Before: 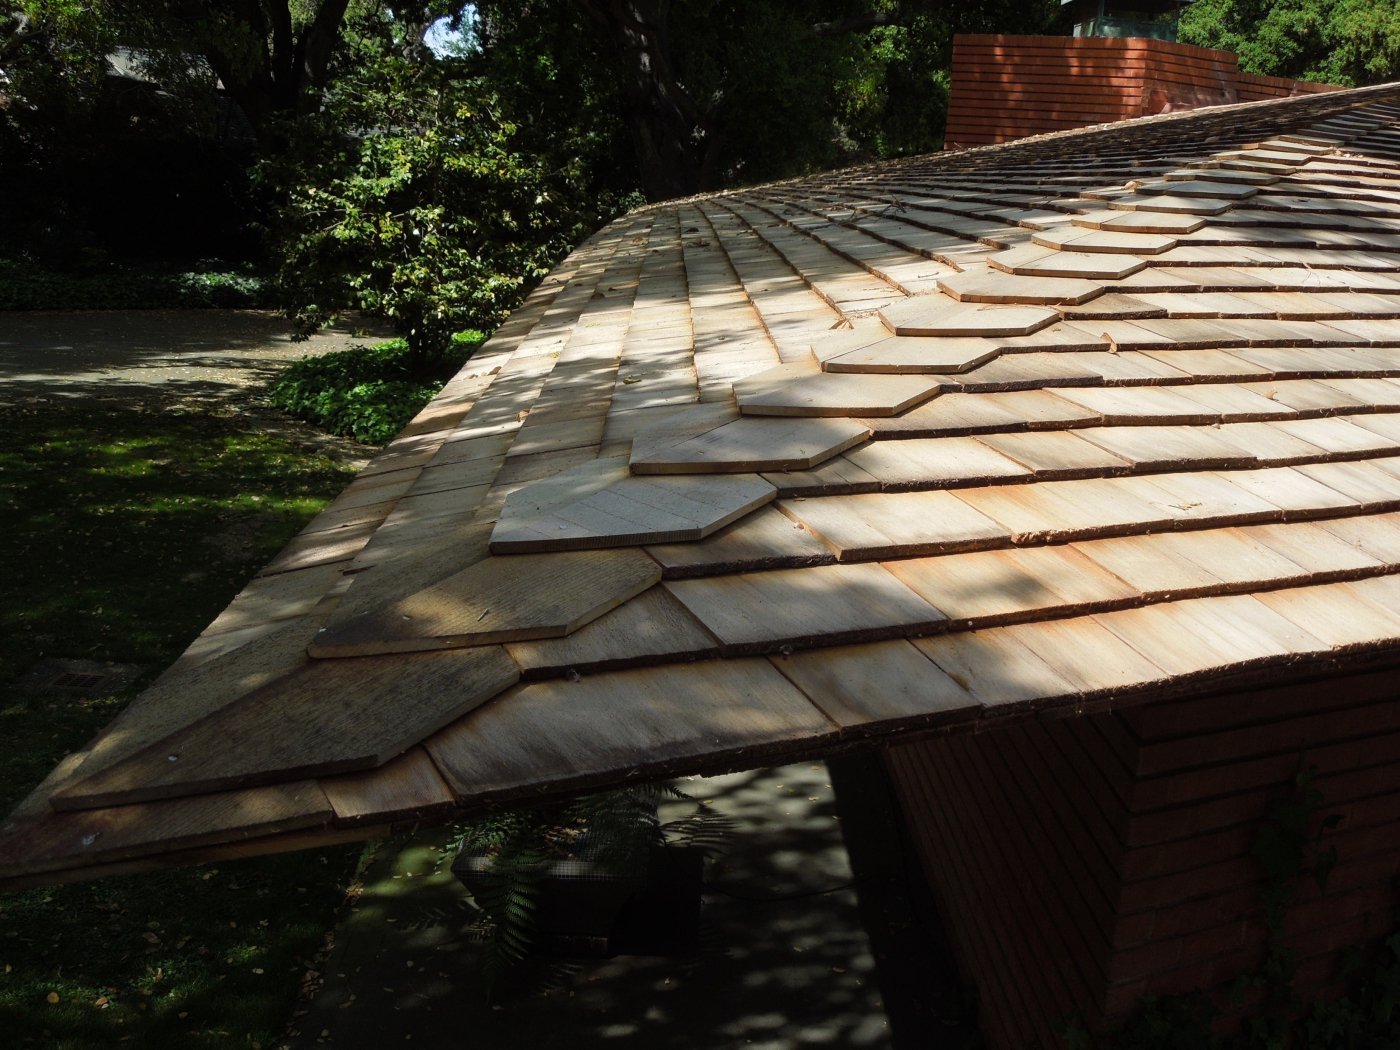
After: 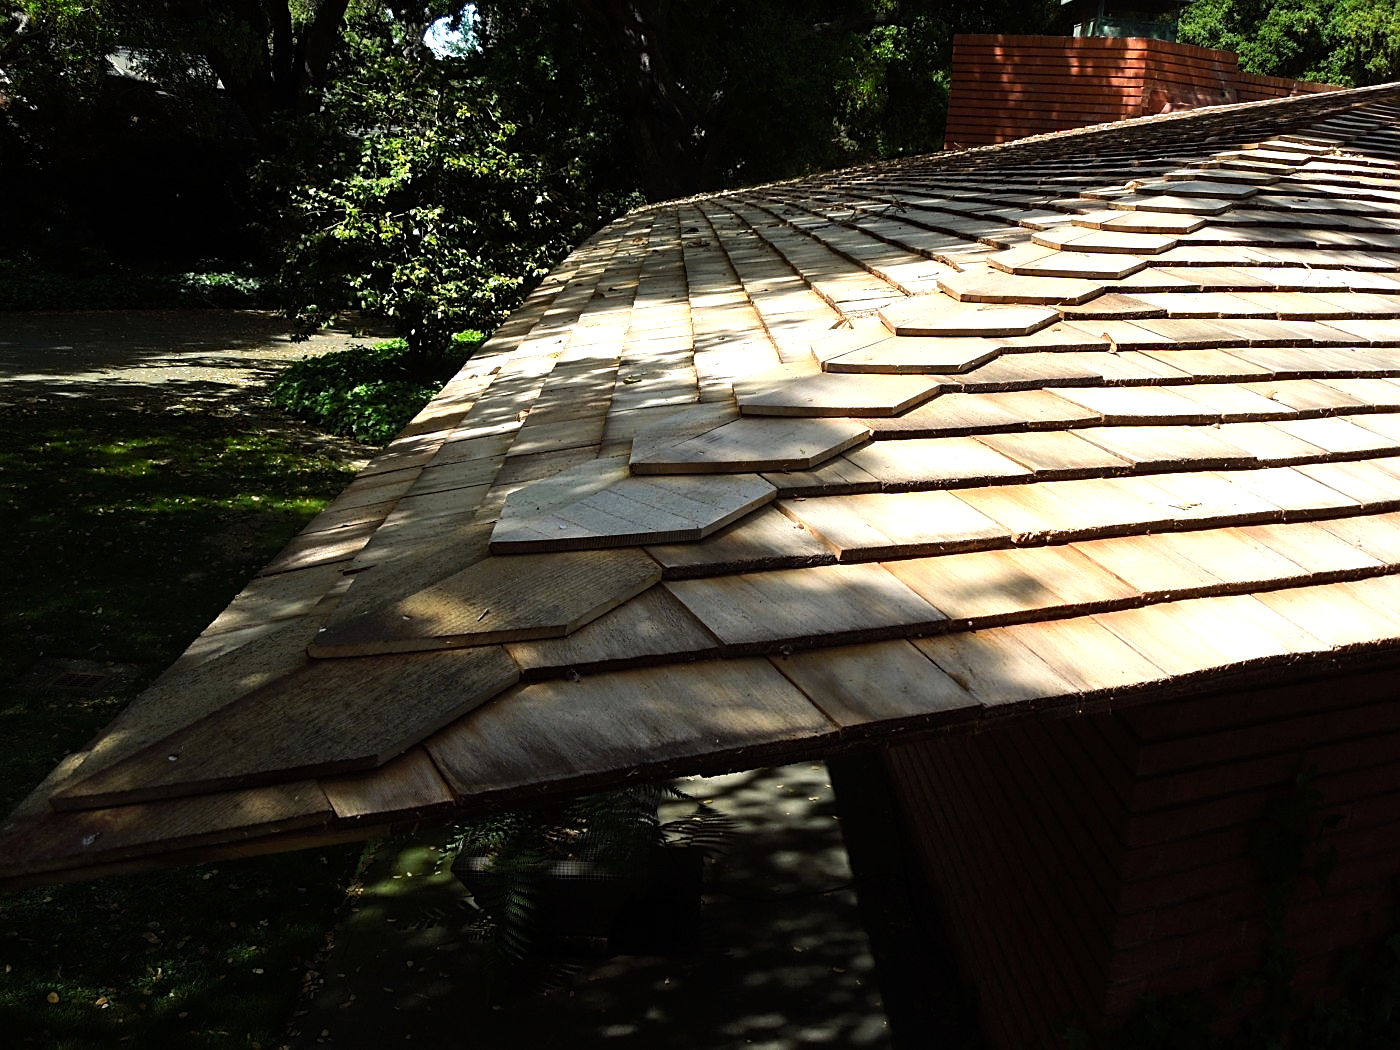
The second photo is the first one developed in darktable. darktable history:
color contrast: green-magenta contrast 1.1, blue-yellow contrast 1.1, unbound 0
sharpen: on, module defaults
tone equalizer: -8 EV -0.75 EV, -7 EV -0.7 EV, -6 EV -0.6 EV, -5 EV -0.4 EV, -3 EV 0.4 EV, -2 EV 0.6 EV, -1 EV 0.7 EV, +0 EV 0.75 EV, edges refinement/feathering 500, mask exposure compensation -1.57 EV, preserve details no
